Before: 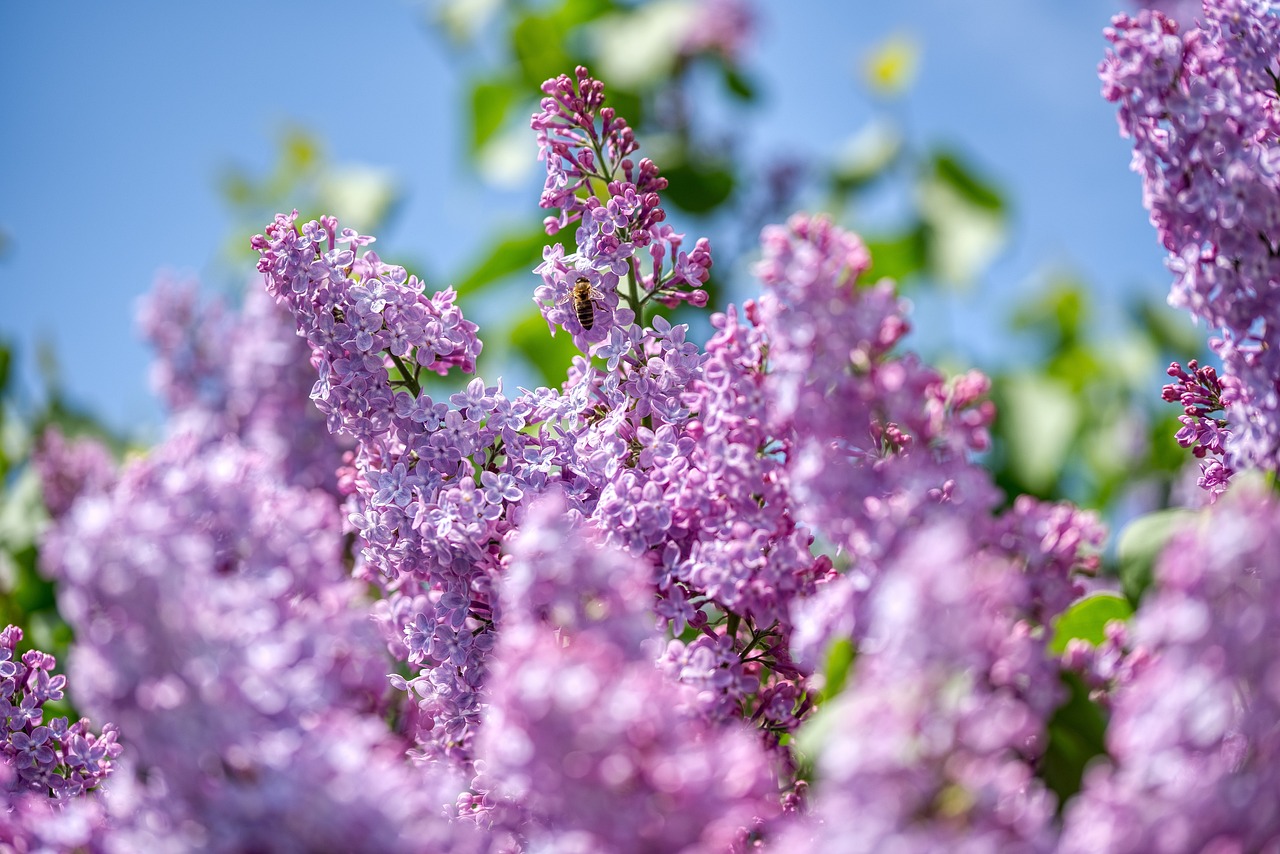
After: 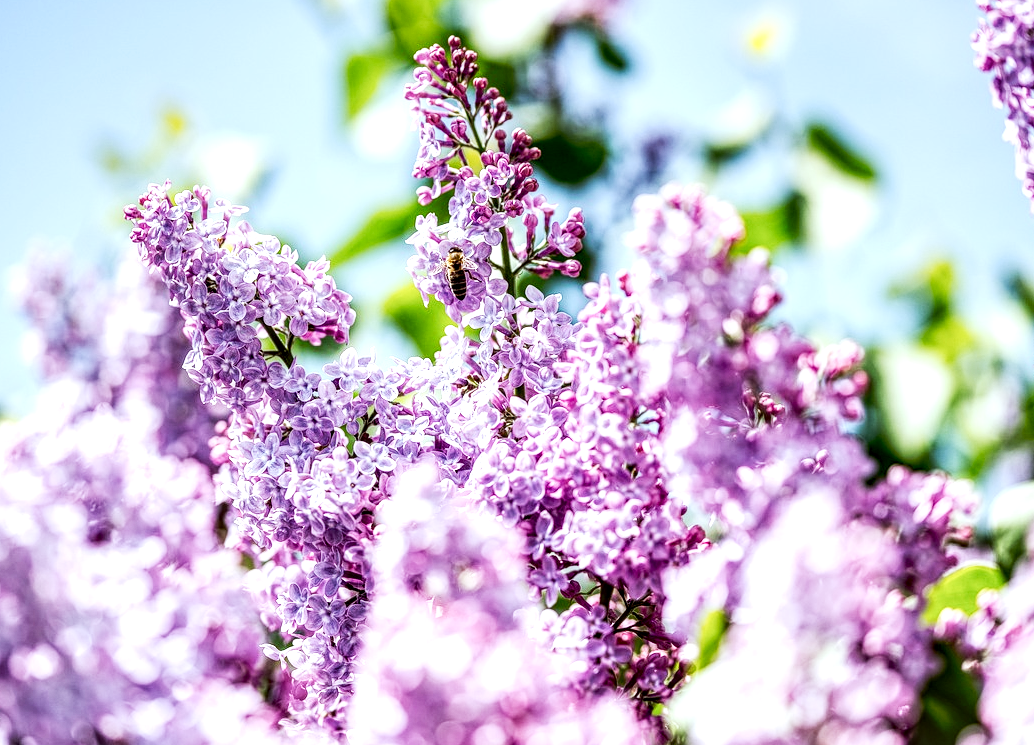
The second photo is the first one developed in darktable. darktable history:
tone curve: curves: ch0 [(0, 0.005) (0.103, 0.097) (0.18, 0.22) (0.4, 0.485) (0.5, 0.612) (0.668, 0.787) (0.823, 0.894) (1, 0.971)]; ch1 [(0, 0) (0.172, 0.123) (0.324, 0.253) (0.396, 0.388) (0.478, 0.461) (0.499, 0.498) (0.522, 0.528) (0.609, 0.686) (0.704, 0.818) (1, 1)]; ch2 [(0, 0) (0.411, 0.424) (0.496, 0.501) (0.515, 0.514) (0.555, 0.585) (0.641, 0.69) (1, 1)], preserve colors none
local contrast: detail 150%
tone equalizer: -8 EV -1.05 EV, -7 EV -1.02 EV, -6 EV -0.859 EV, -5 EV -0.547 EV, -3 EV 0.549 EV, -2 EV 0.864 EV, -1 EV 0.986 EV, +0 EV 1.05 EV, edges refinement/feathering 500, mask exposure compensation -1.57 EV, preserve details no
crop: left 9.969%, top 3.604%, right 9.173%, bottom 9.139%
color correction: highlights a* -2.8, highlights b* -2.44, shadows a* 2.35, shadows b* 2.92
